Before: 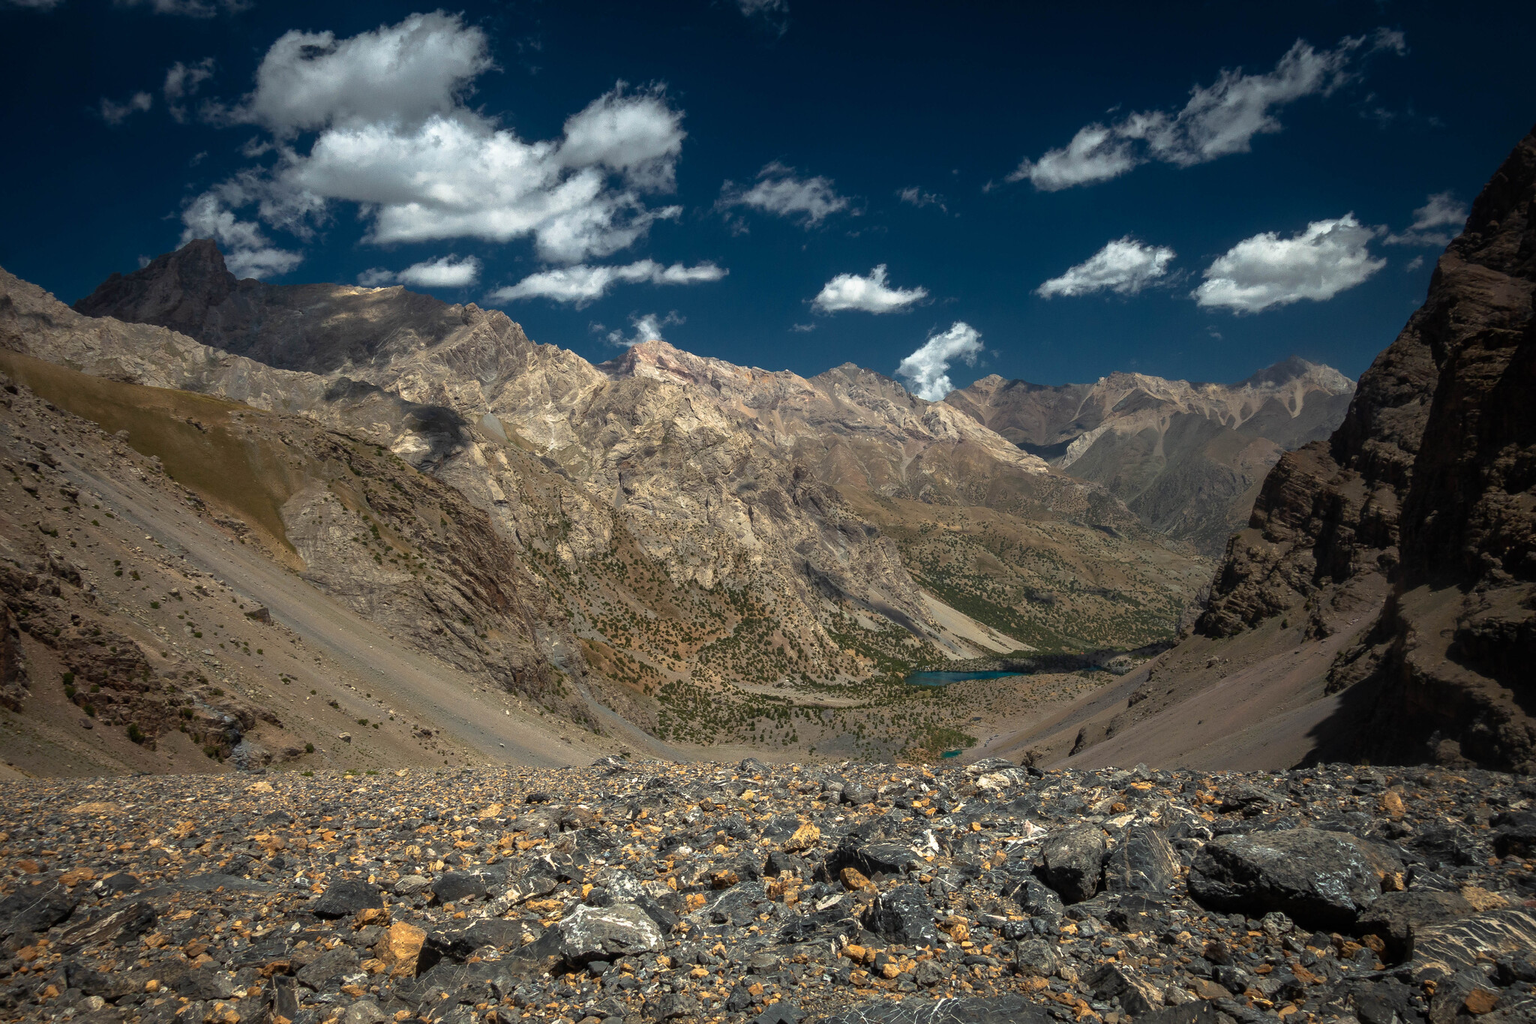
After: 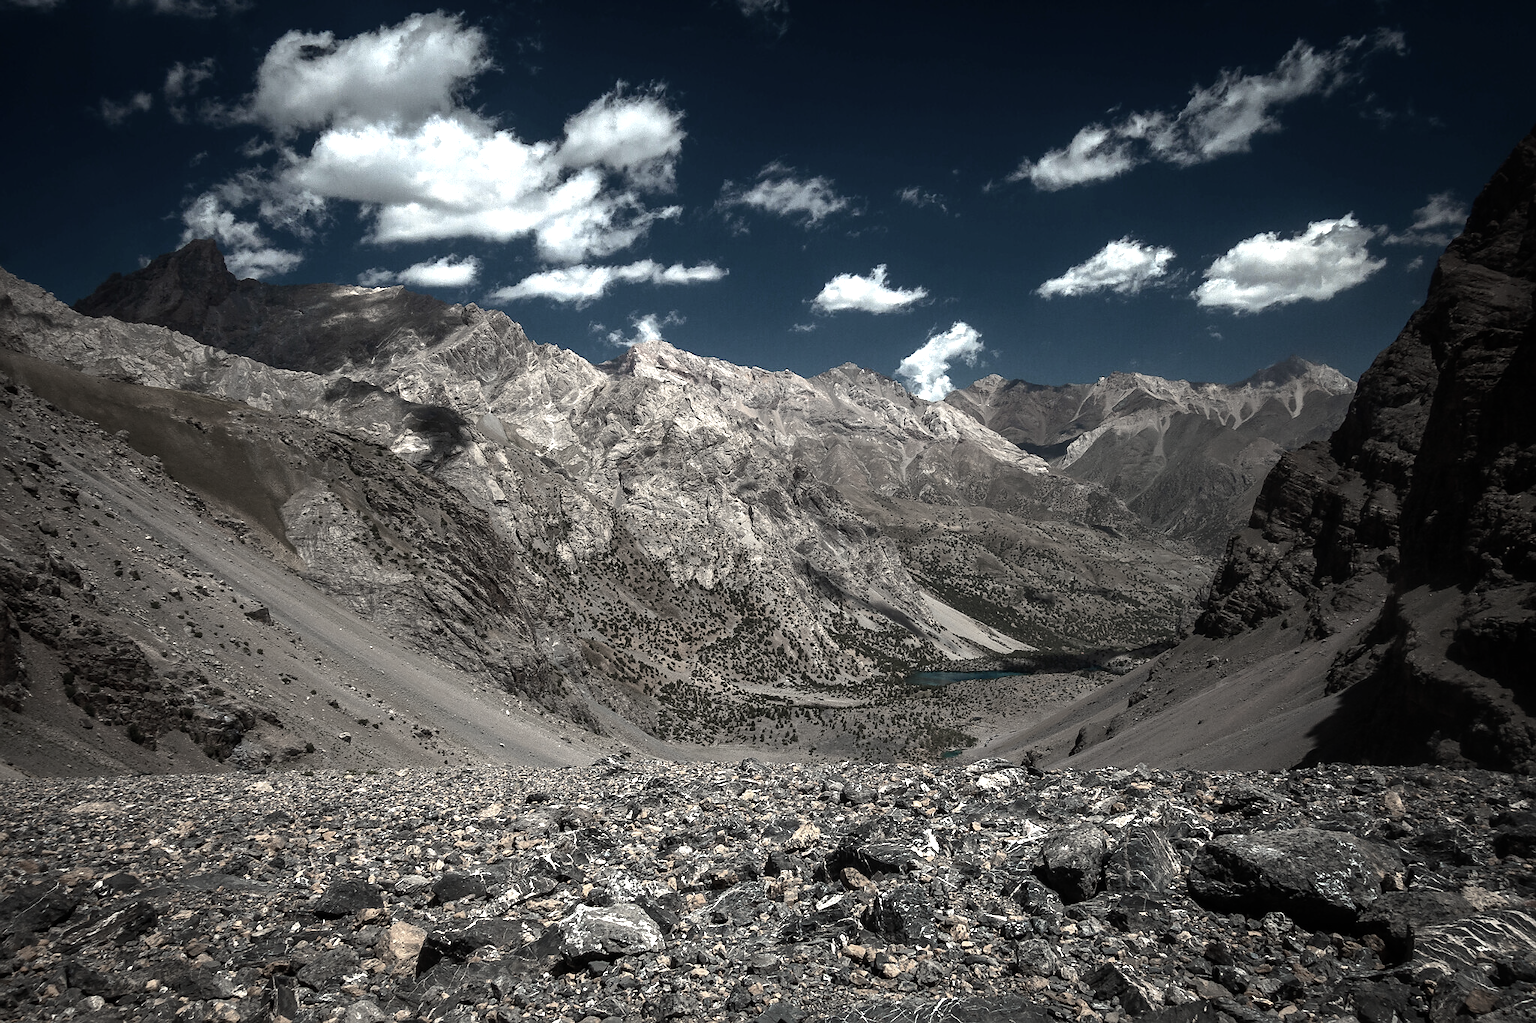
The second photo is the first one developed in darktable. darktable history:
sharpen: radius 1.458, amount 0.398, threshold 1.271
color zones: curves: ch0 [(0, 0.613) (0.01, 0.613) (0.245, 0.448) (0.498, 0.529) (0.642, 0.665) (0.879, 0.777) (0.99, 0.613)]; ch1 [(0, 0.272) (0.219, 0.127) (0.724, 0.346)]
tone equalizer: -8 EV -0.75 EV, -7 EV -0.7 EV, -6 EV -0.6 EV, -5 EV -0.4 EV, -3 EV 0.4 EV, -2 EV 0.6 EV, -1 EV 0.7 EV, +0 EV 0.75 EV, edges refinement/feathering 500, mask exposure compensation -1.57 EV, preserve details no
